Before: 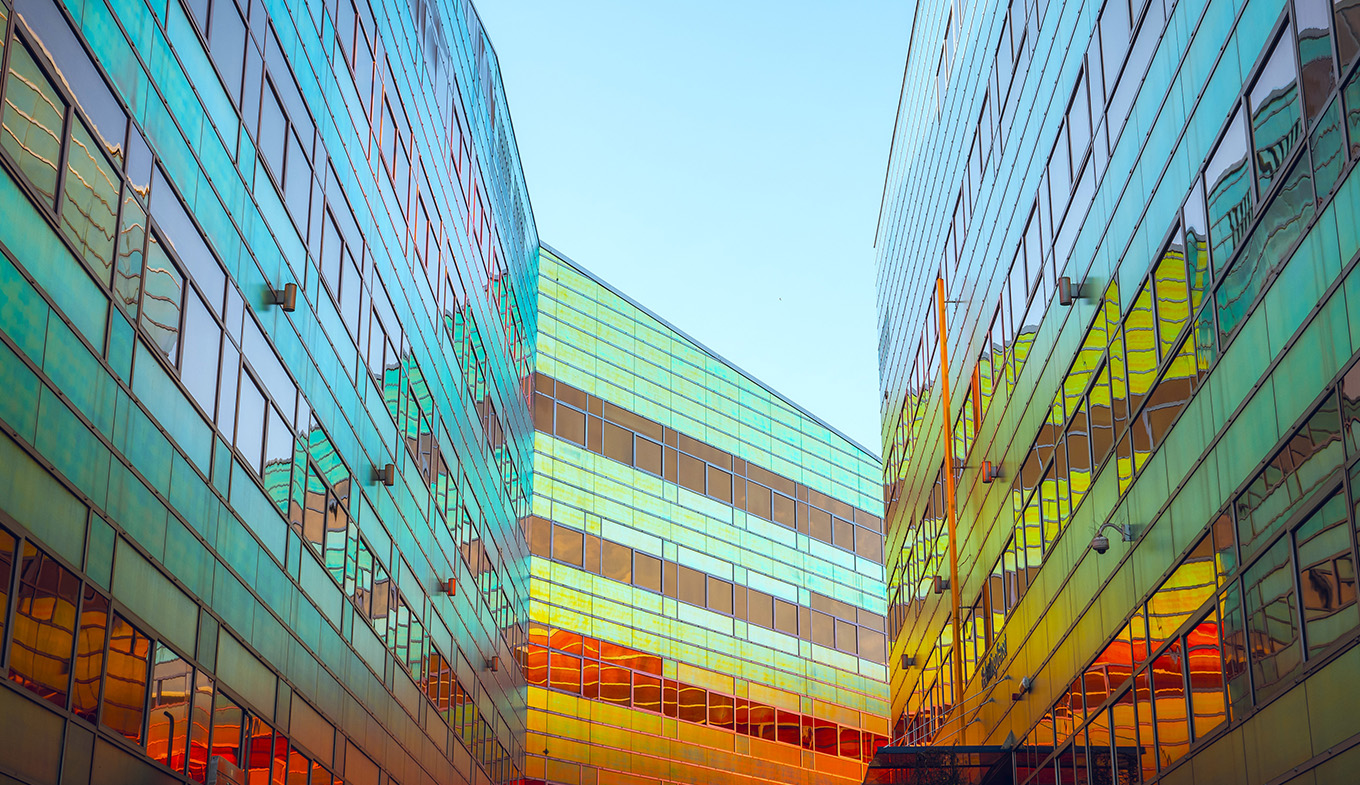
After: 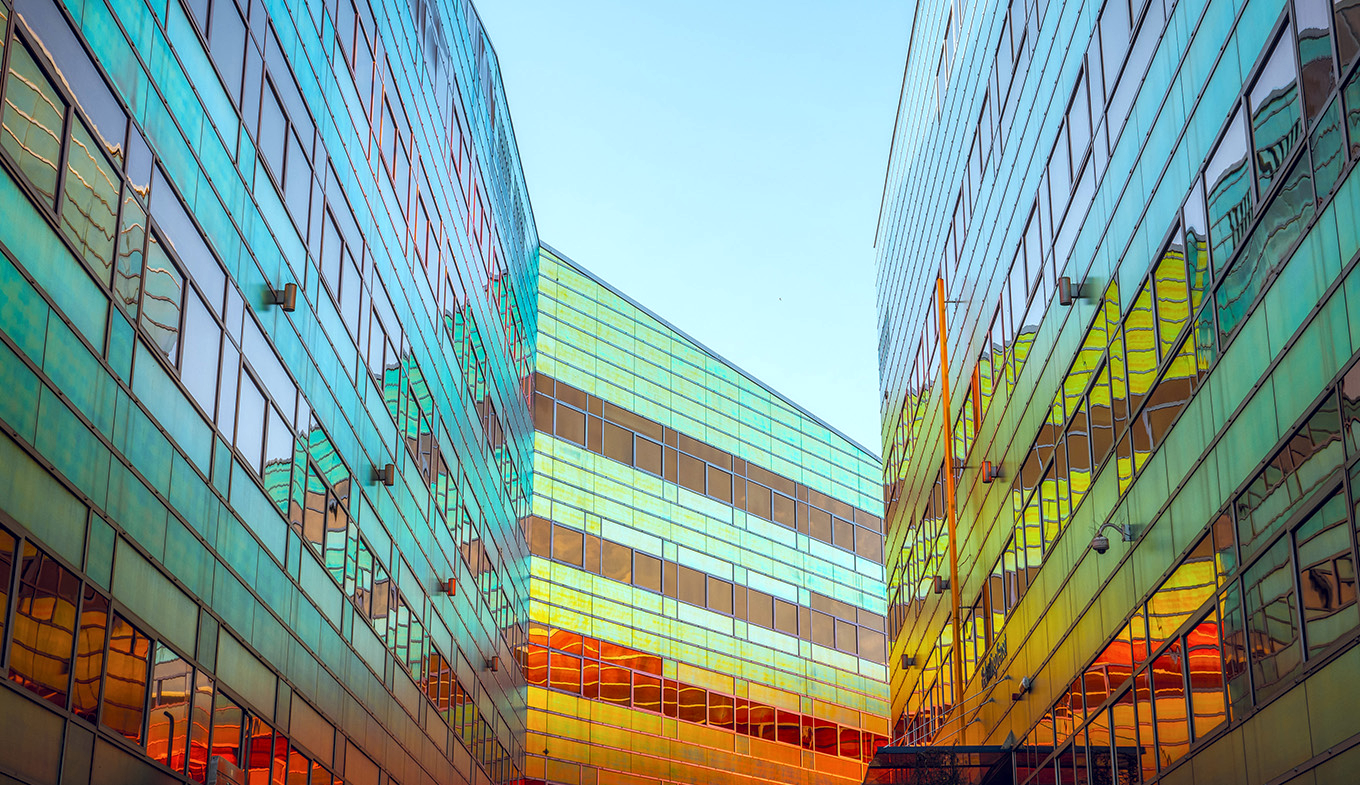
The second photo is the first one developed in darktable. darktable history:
local contrast: highlights 53%, shadows 53%, detail 130%, midtone range 0.457
